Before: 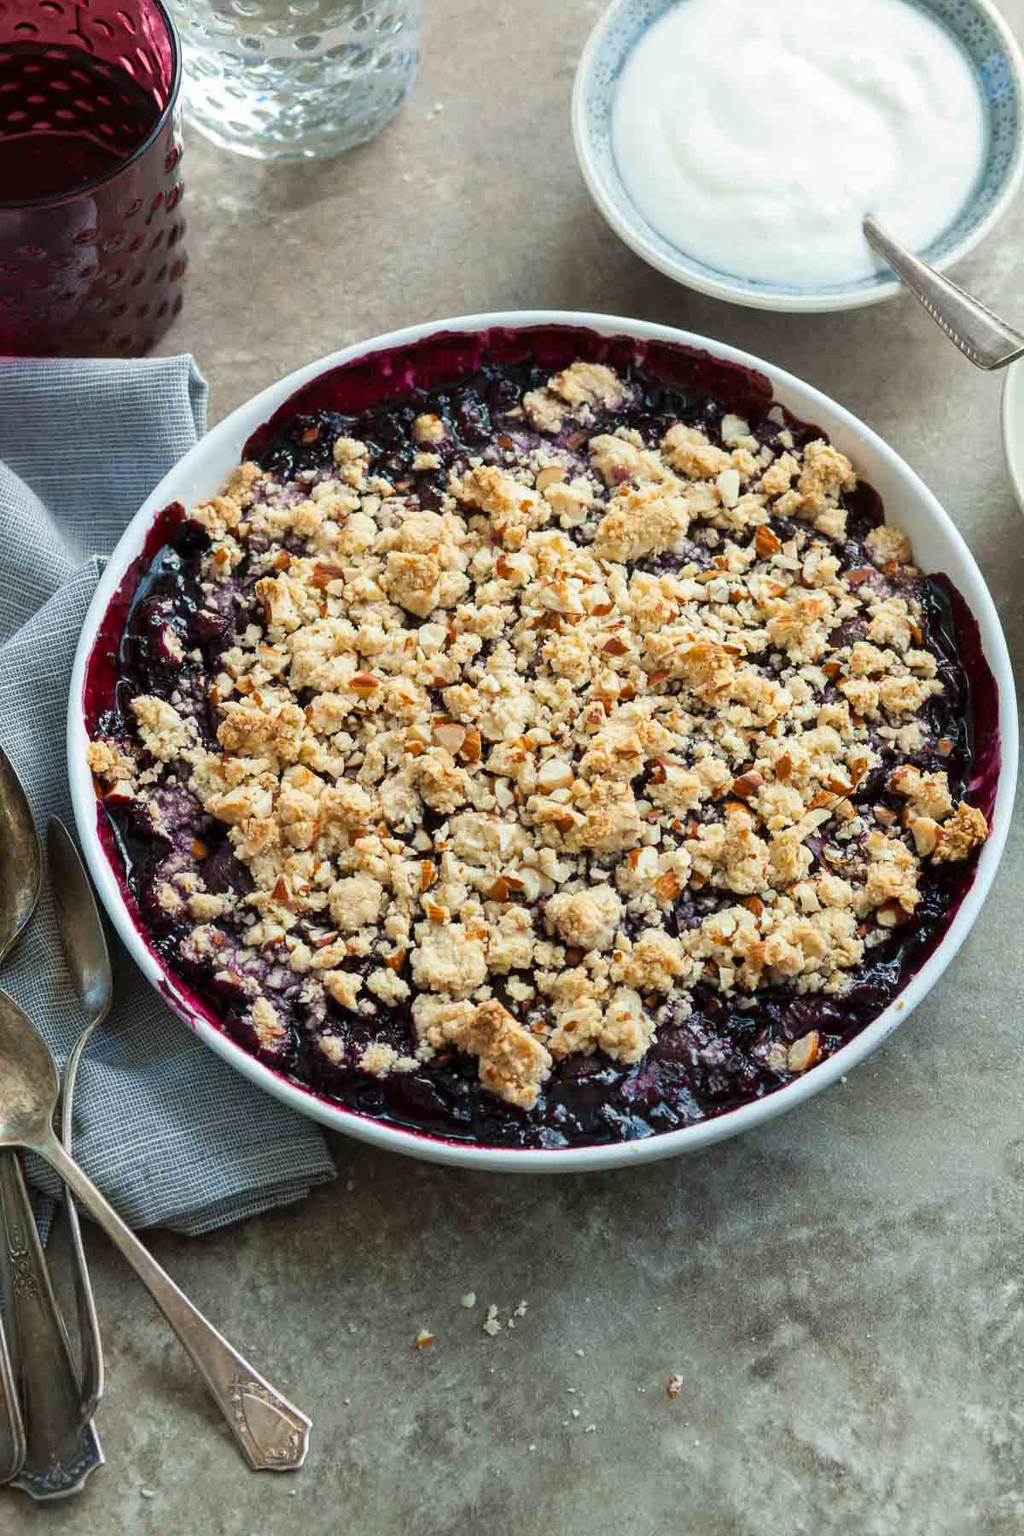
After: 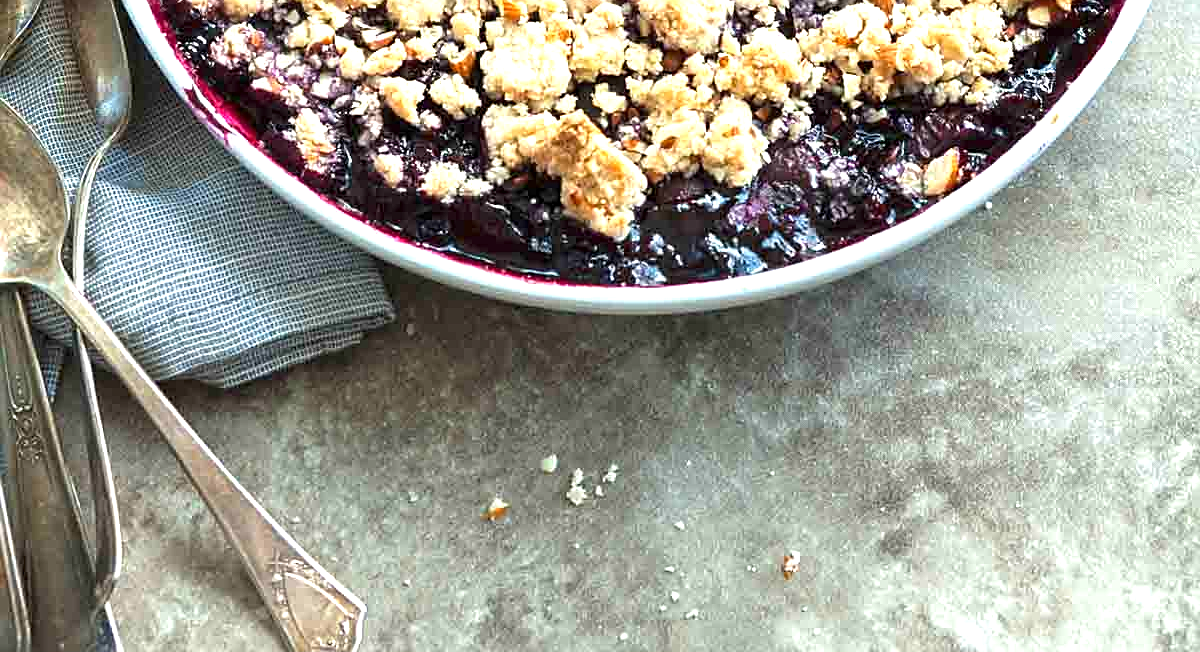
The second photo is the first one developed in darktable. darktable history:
exposure: exposure 1.151 EV, compensate highlight preservation false
crop and rotate: top 58.933%, bottom 4.795%
sharpen: on, module defaults
